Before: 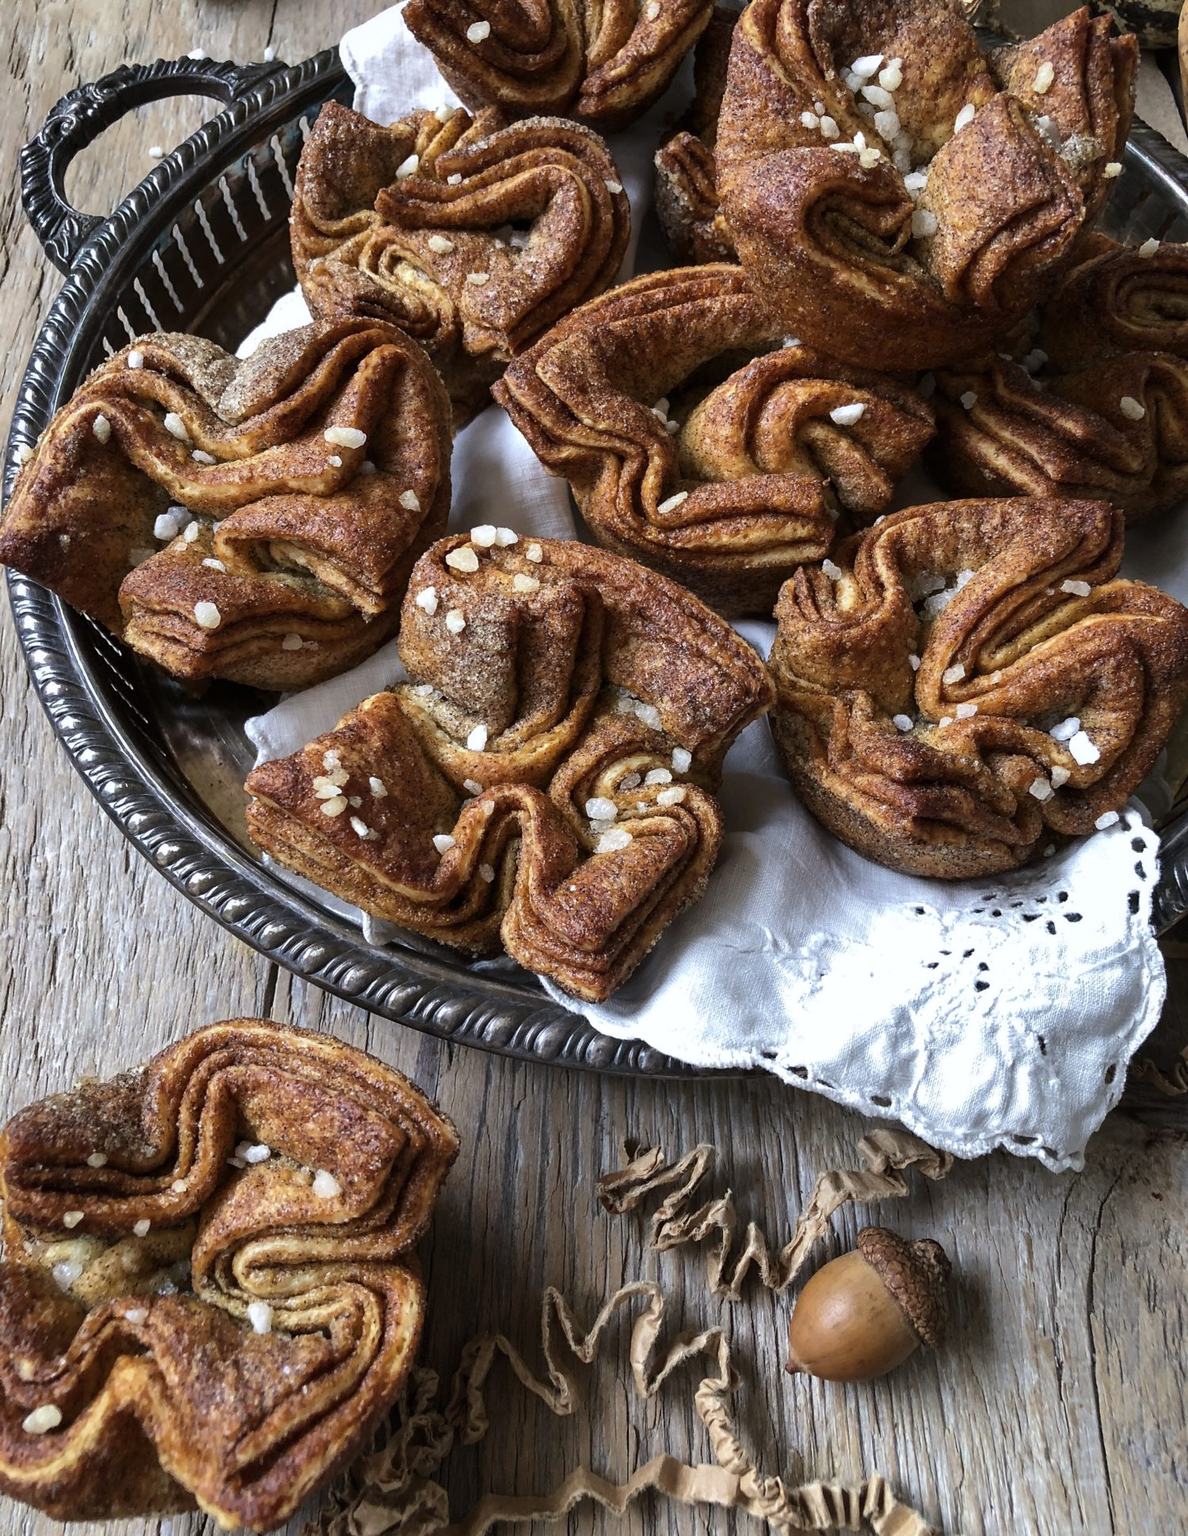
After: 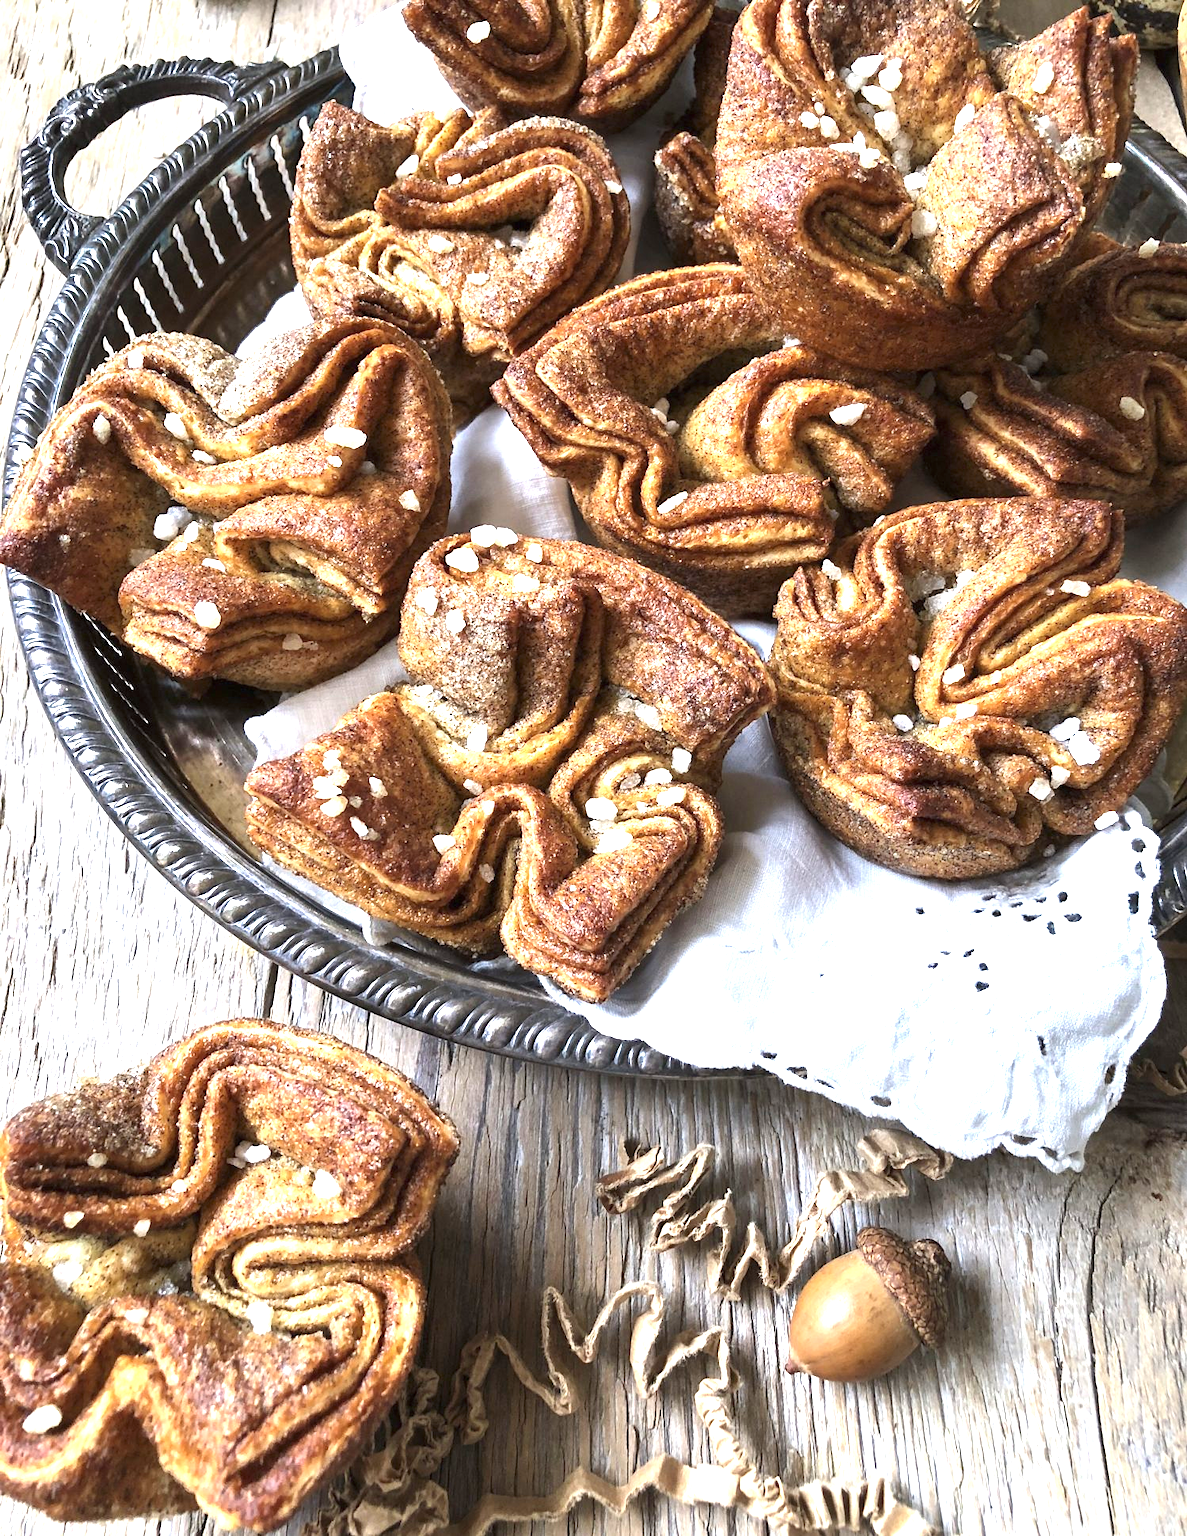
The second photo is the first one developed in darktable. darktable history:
exposure: black level correction 0, exposure 1.562 EV, compensate highlight preservation false
